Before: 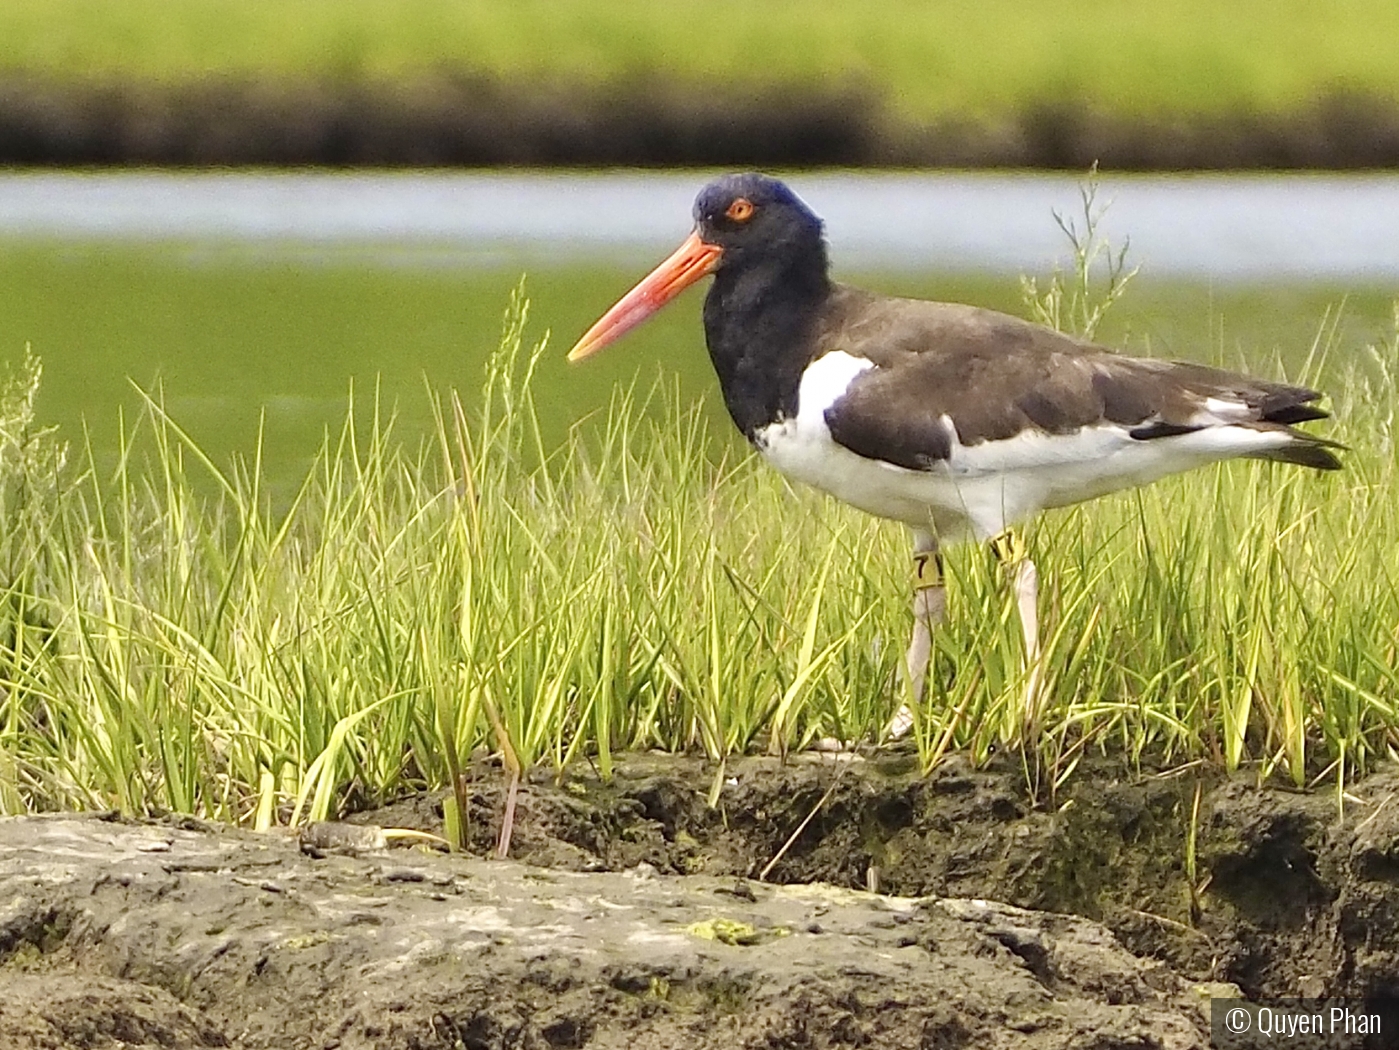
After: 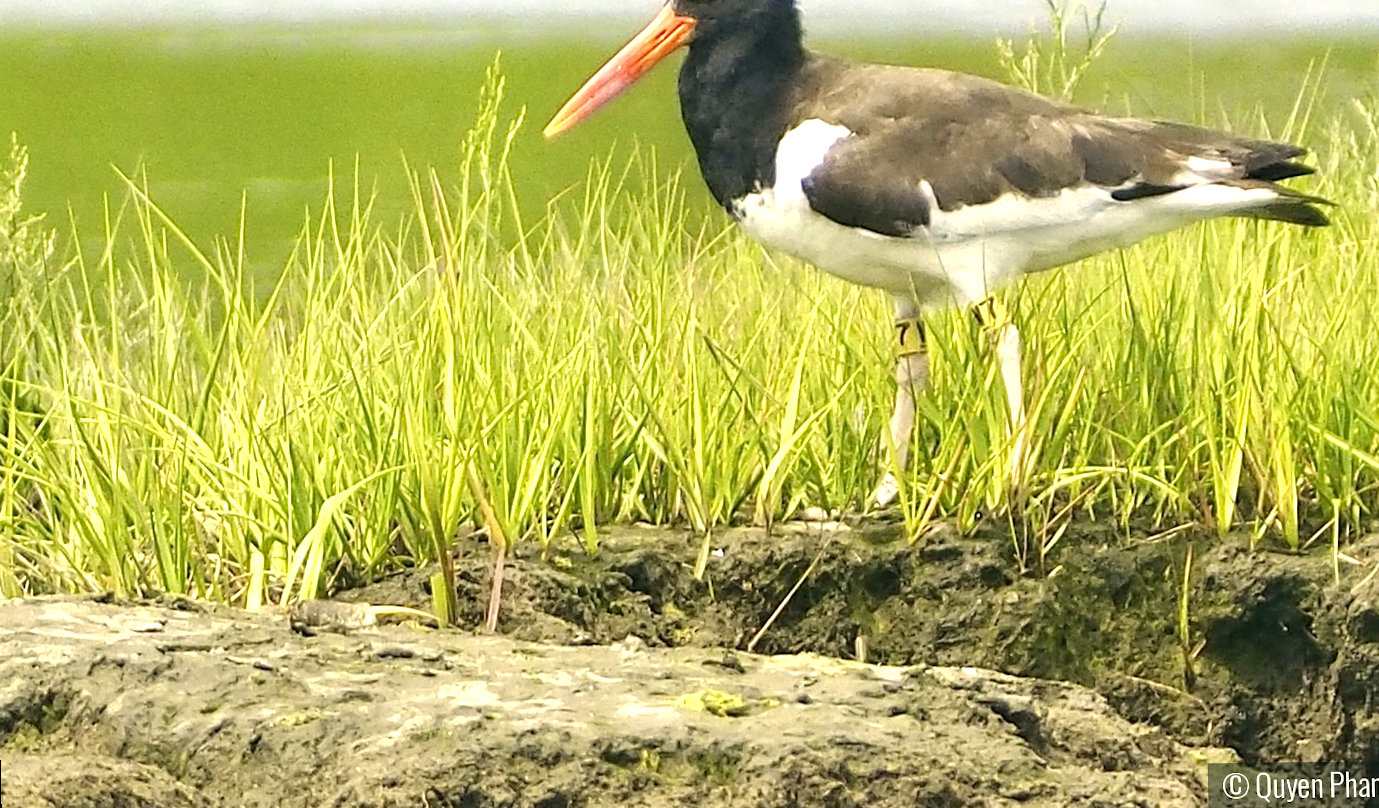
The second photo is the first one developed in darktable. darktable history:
color correction: highlights a* -0.482, highlights b* 9.48, shadows a* -9.48, shadows b* 0.803
exposure: exposure 0.566 EV, compensate highlight preservation false
rotate and perspective: rotation -1.32°, lens shift (horizontal) -0.031, crop left 0.015, crop right 0.985, crop top 0.047, crop bottom 0.982
crop and rotate: top 19.998%
